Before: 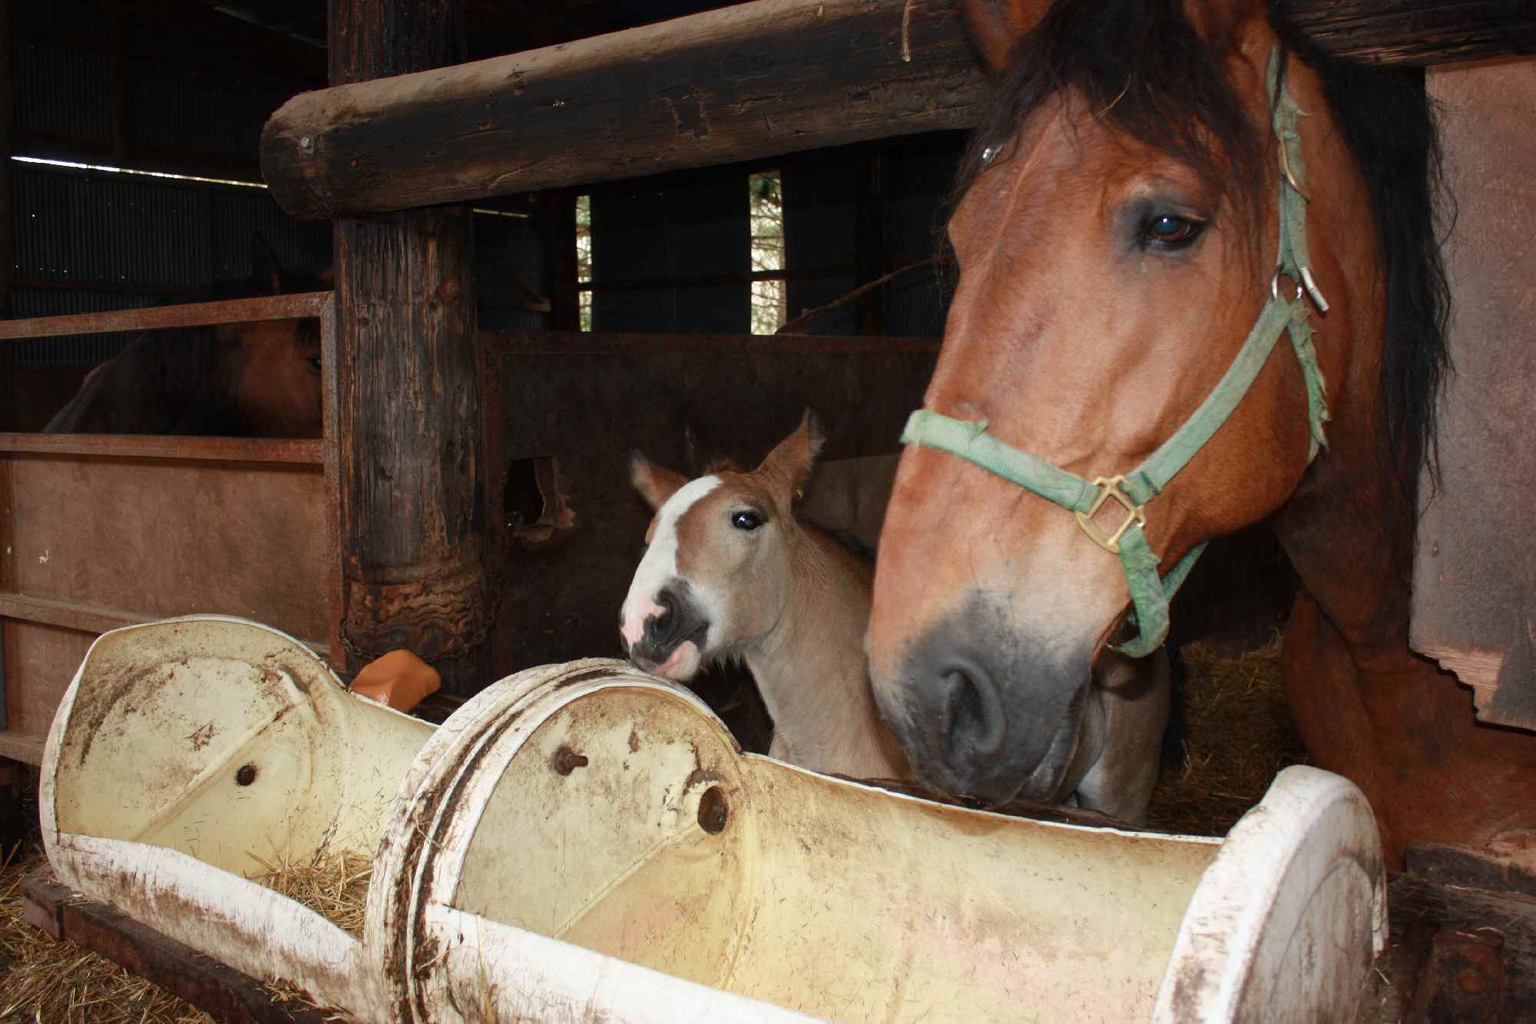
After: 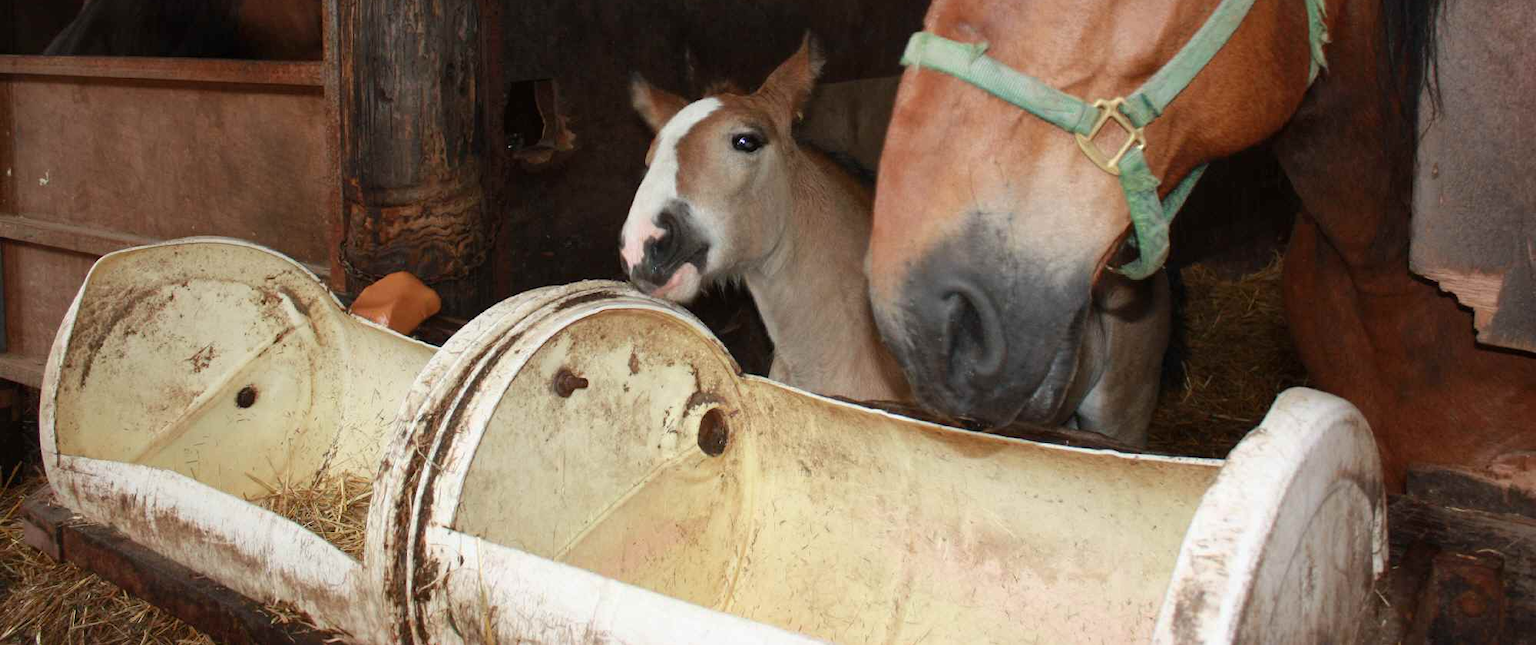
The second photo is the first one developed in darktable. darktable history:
crop and rotate: top 36.982%
